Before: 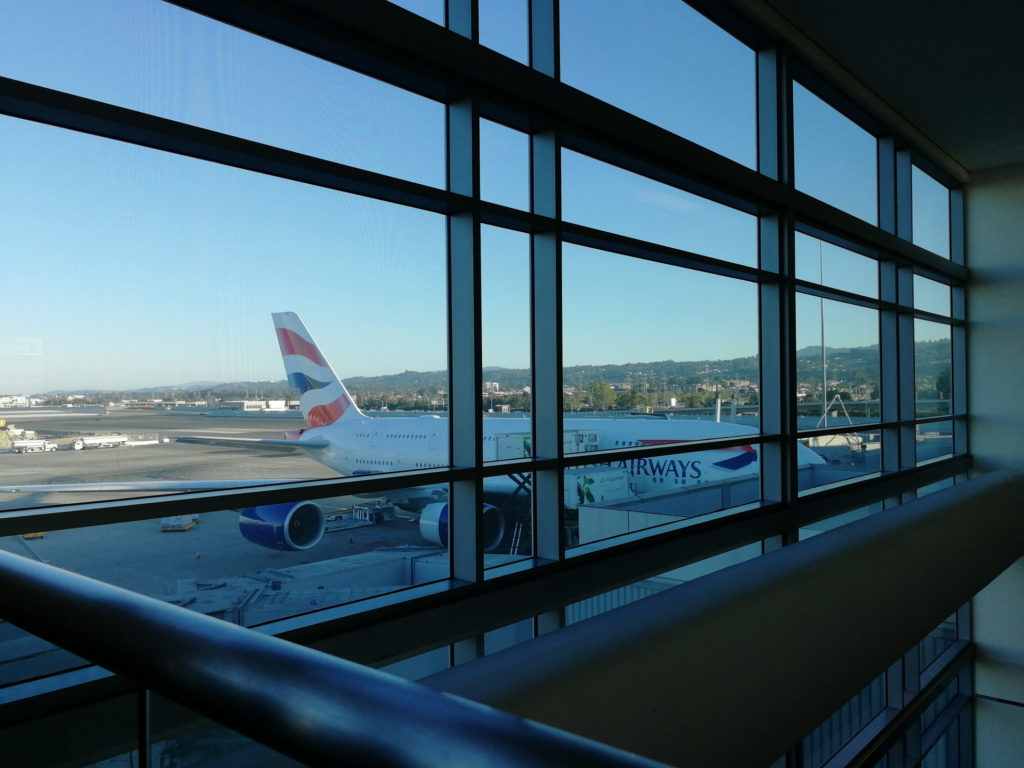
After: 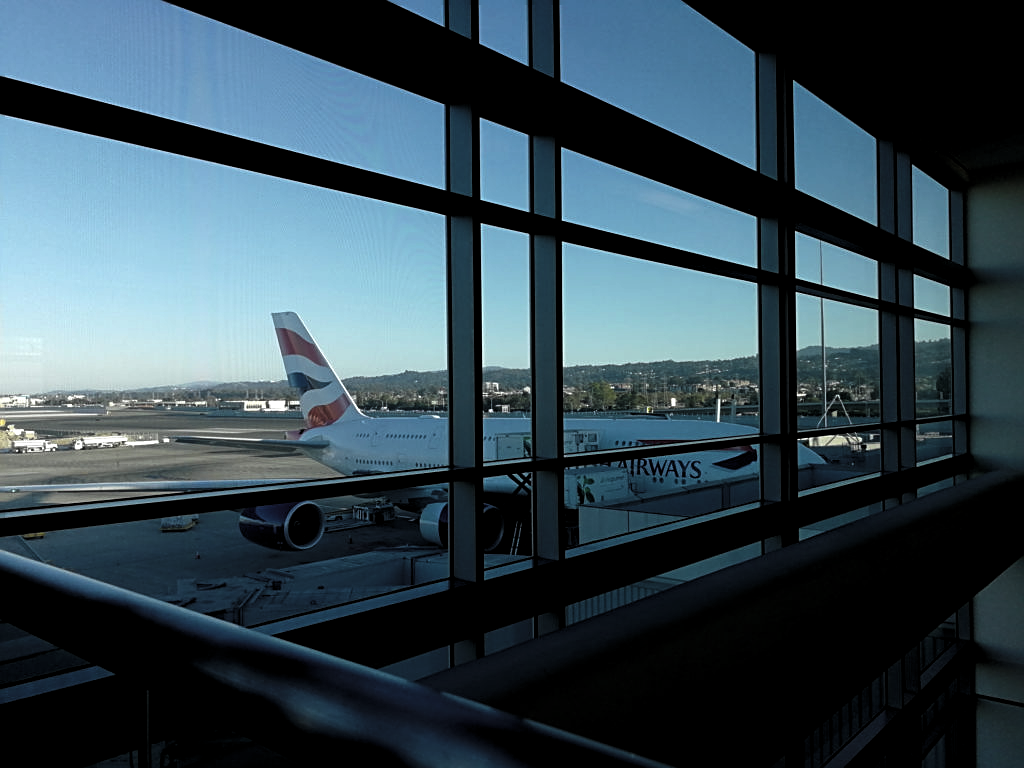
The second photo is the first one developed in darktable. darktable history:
sharpen: on, module defaults
levels: levels [0.101, 0.578, 0.953]
